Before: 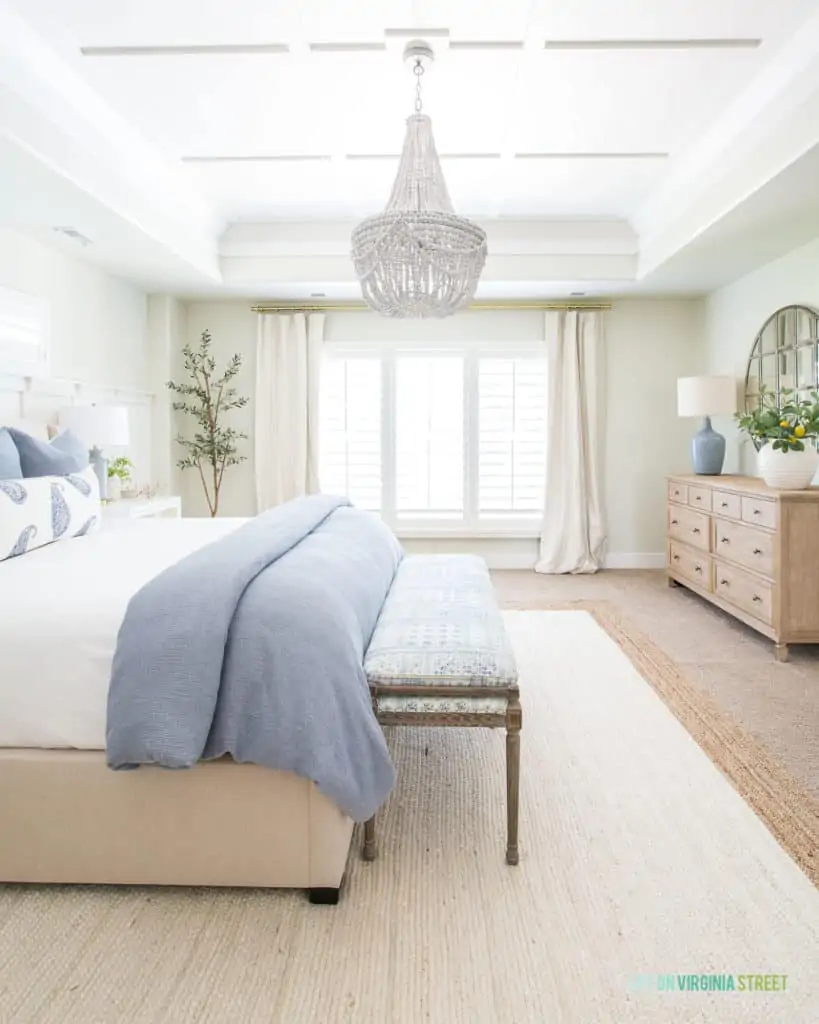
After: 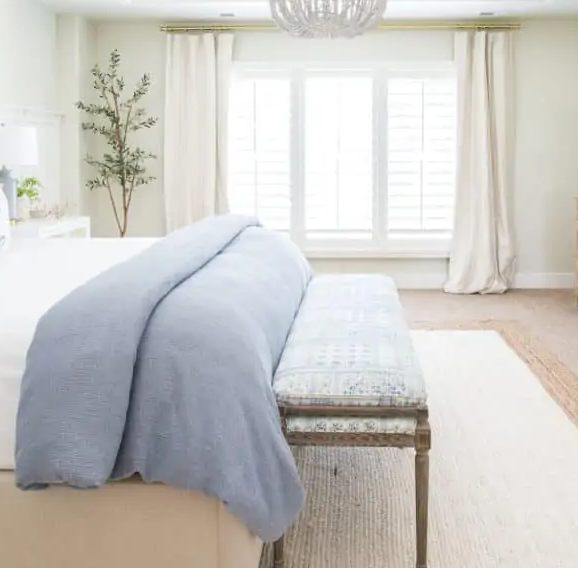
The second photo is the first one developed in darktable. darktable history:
crop: left 11.13%, top 27.383%, right 18.232%, bottom 17.076%
